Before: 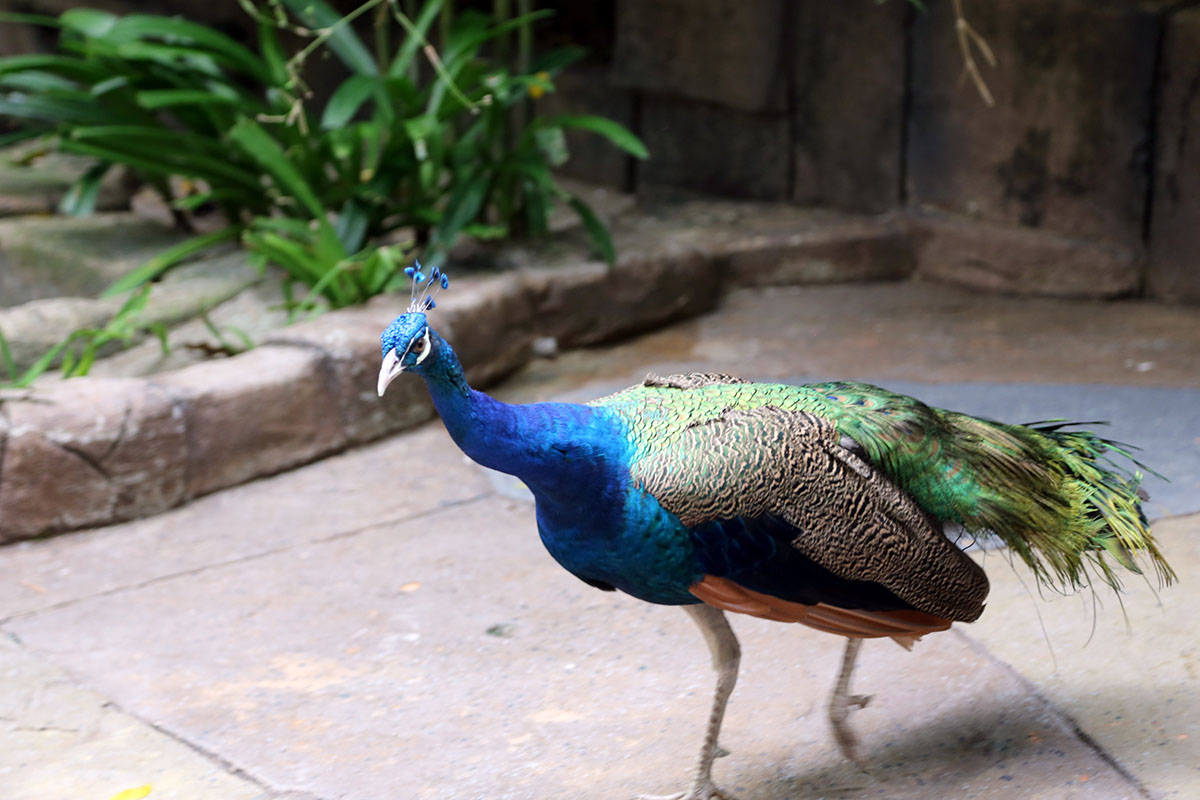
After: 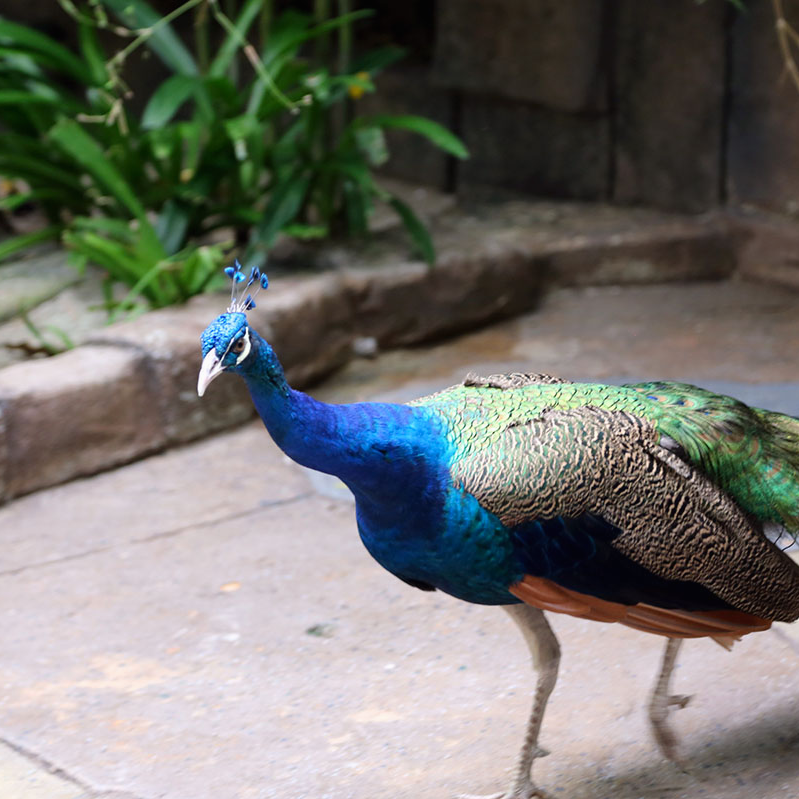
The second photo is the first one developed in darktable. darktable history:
contrast brightness saturation: contrast -0.02, brightness -0.01, saturation 0.03
crop and rotate: left 15.055%, right 18.278%
